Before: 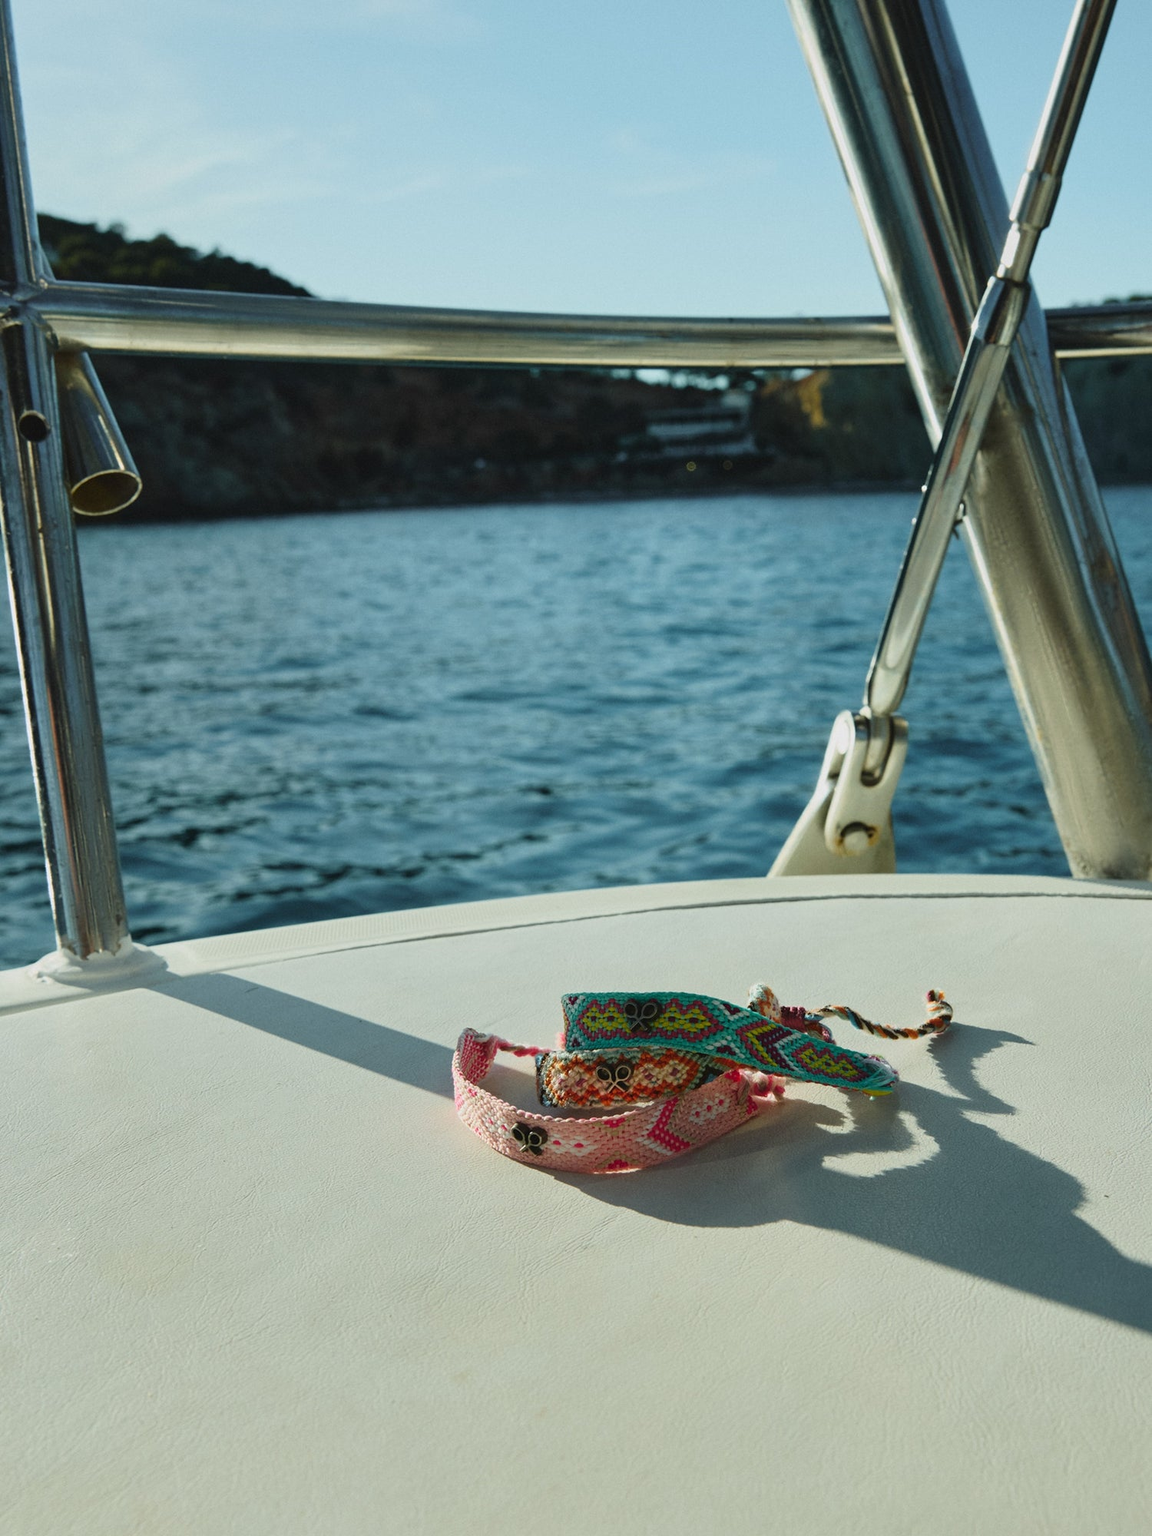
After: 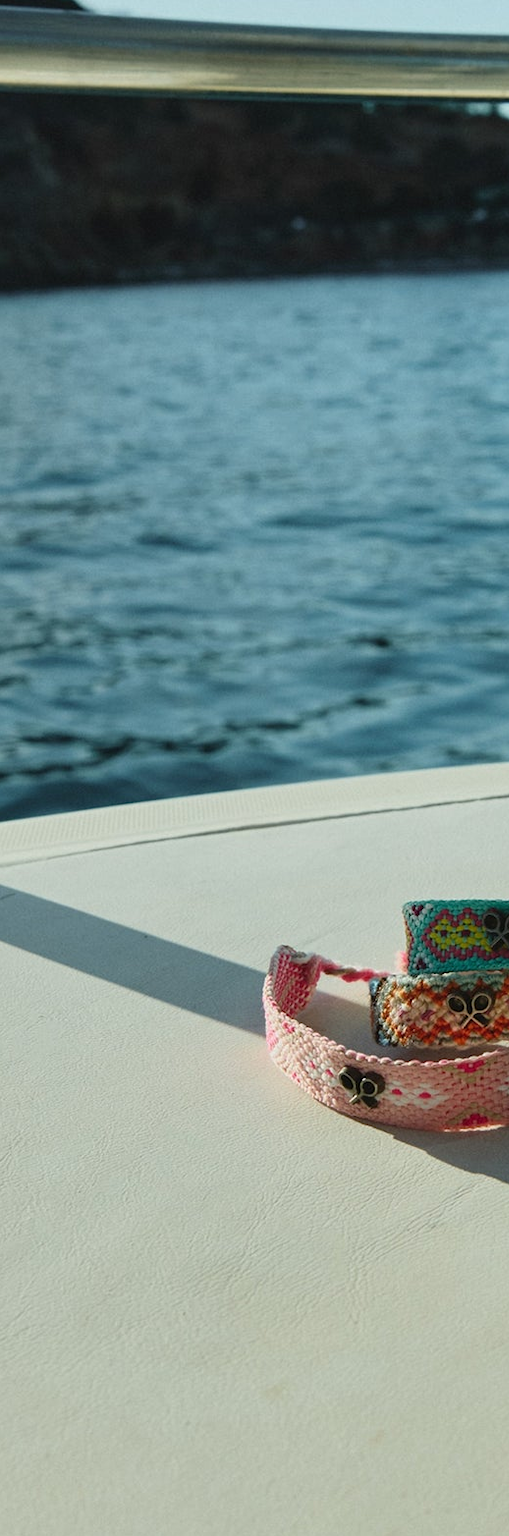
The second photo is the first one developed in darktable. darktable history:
crop and rotate: left 21.459%, top 18.817%, right 43.921%, bottom 2.97%
